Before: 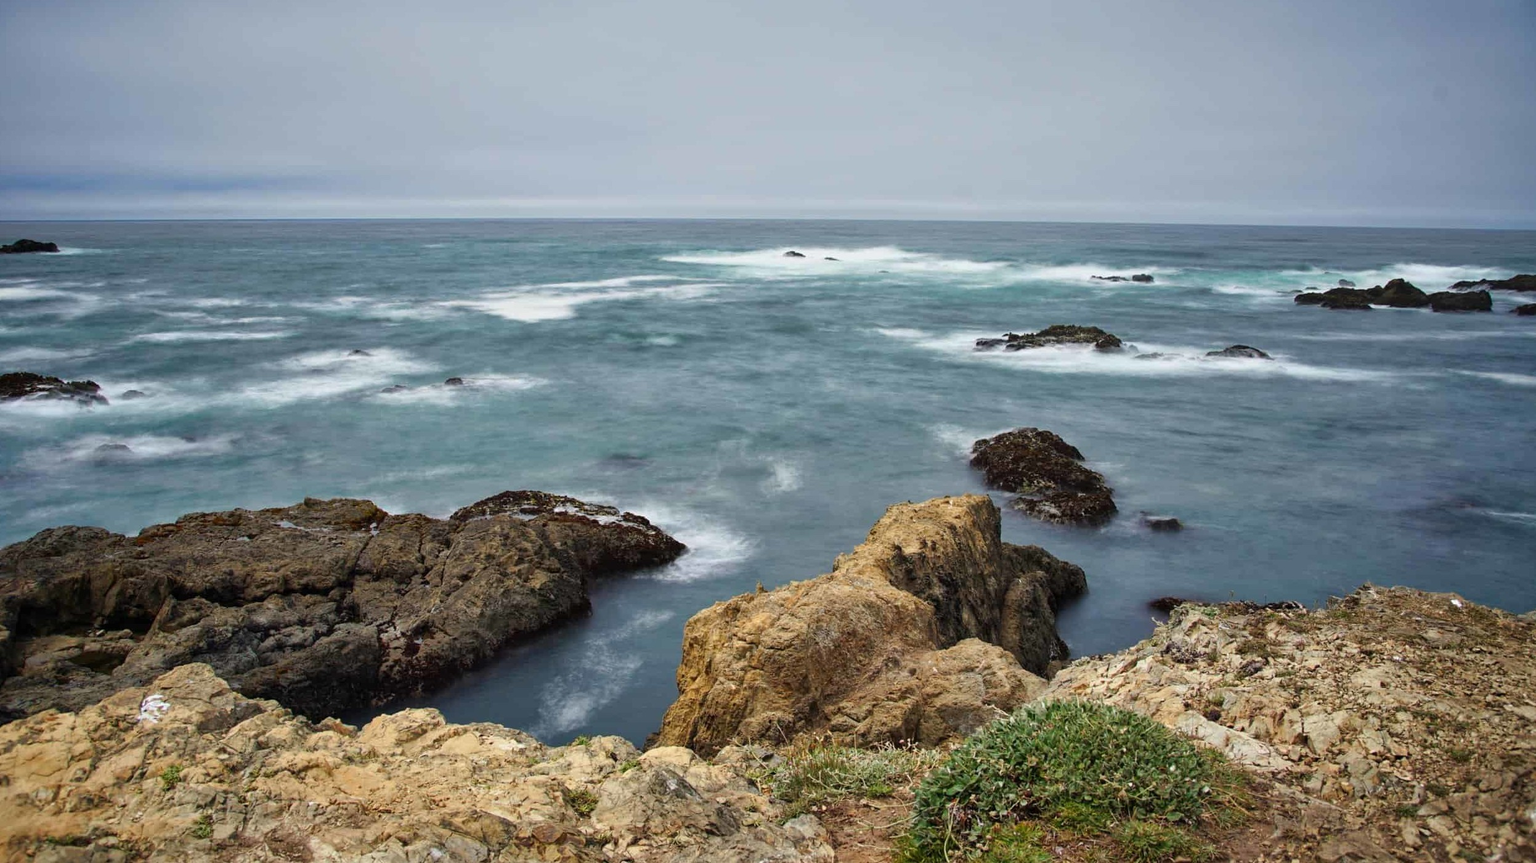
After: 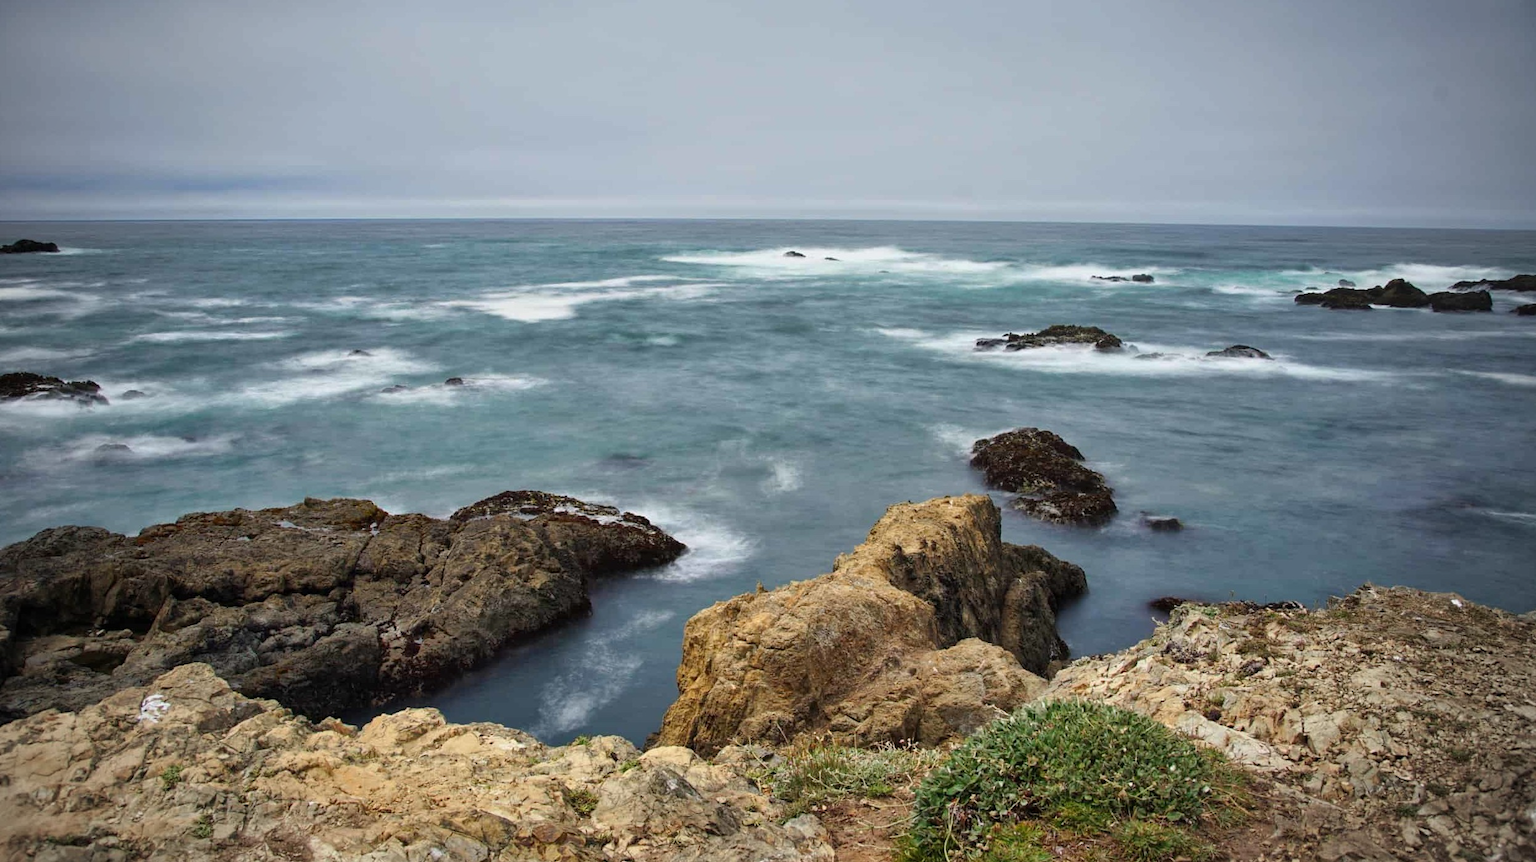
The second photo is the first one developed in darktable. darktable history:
vignetting: fall-off start 71.43%, brightness -0.288
